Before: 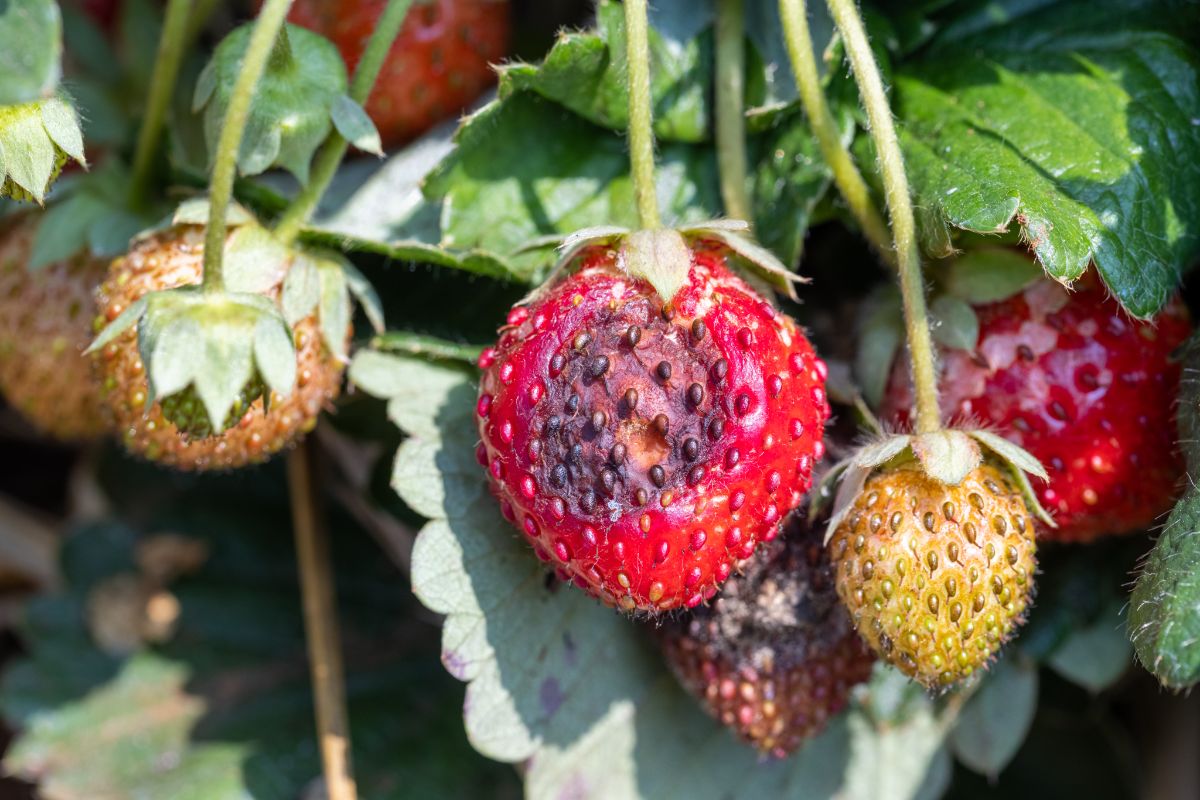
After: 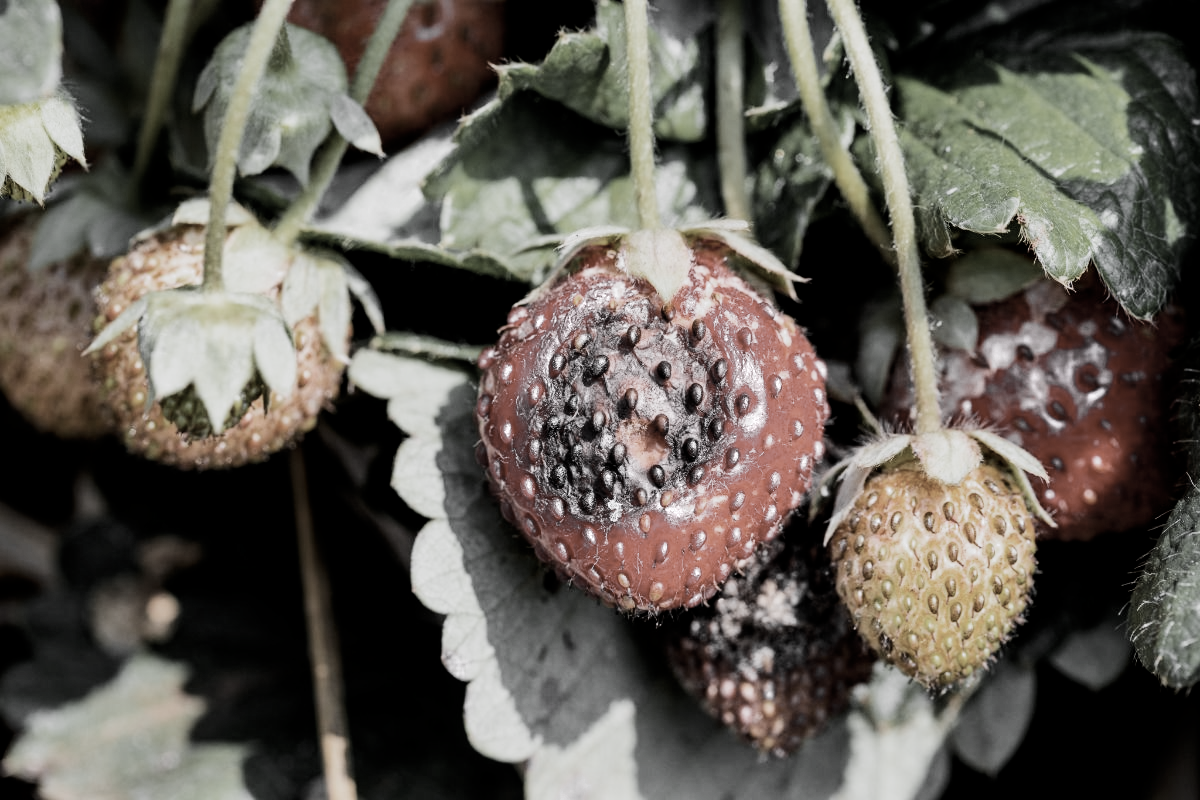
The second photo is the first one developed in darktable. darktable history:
color zones: curves: ch0 [(0, 0.613) (0.01, 0.613) (0.245, 0.448) (0.498, 0.529) (0.642, 0.665) (0.879, 0.777) (0.99, 0.613)]; ch1 [(0, 0.035) (0.121, 0.189) (0.259, 0.197) (0.415, 0.061) (0.589, 0.022) (0.732, 0.022) (0.857, 0.026) (0.991, 0.053)]
color balance: mode lift, gamma, gain (sRGB), lift [1, 0.99, 1.01, 0.992], gamma [1, 1.037, 0.974, 0.963]
contrast brightness saturation: contrast 0.22
filmic rgb: black relative exposure -4.14 EV, white relative exposure 5.1 EV, hardness 2.11, contrast 1.165
